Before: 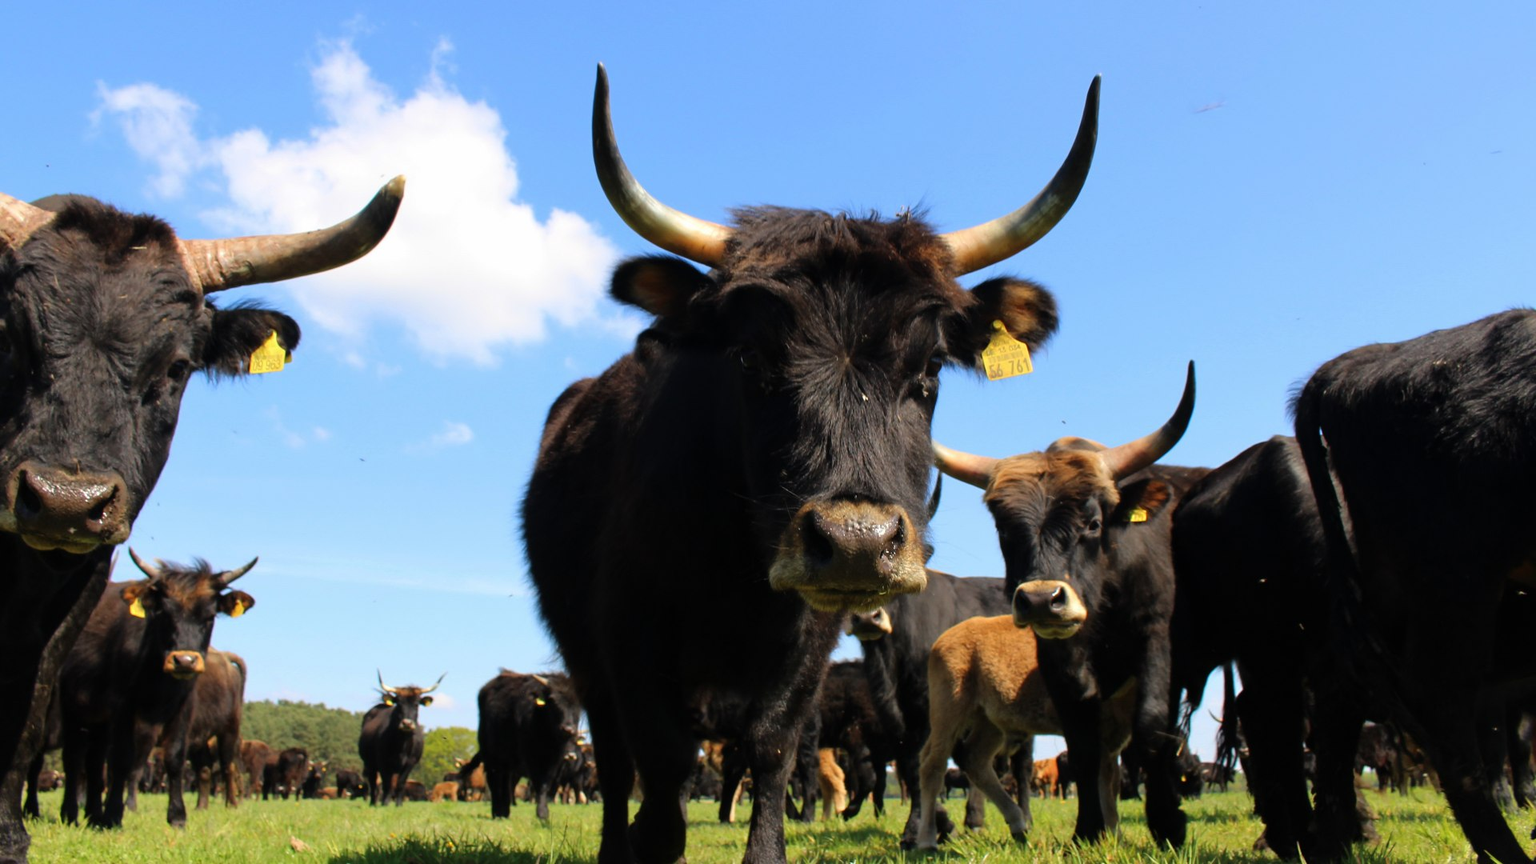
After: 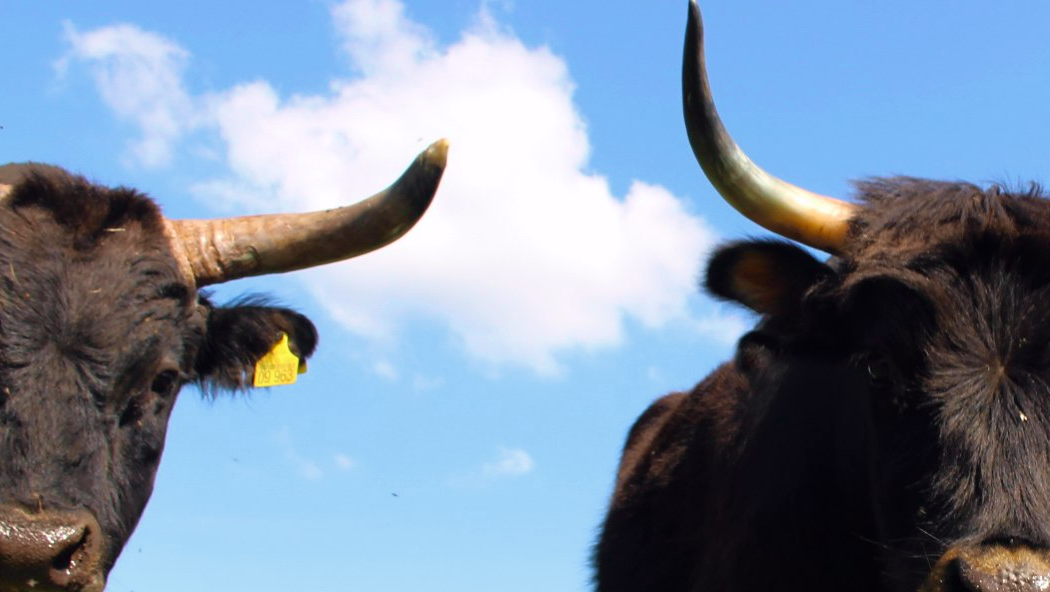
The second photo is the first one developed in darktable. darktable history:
crop and rotate: left 3.047%, top 7.509%, right 42.236%, bottom 37.598%
tone curve: curves: ch0 [(0, 0) (0.15, 0.17) (0.452, 0.437) (0.611, 0.588) (0.751, 0.749) (1, 1)]; ch1 [(0, 0) (0.325, 0.327) (0.413, 0.442) (0.475, 0.467) (0.512, 0.522) (0.541, 0.55) (0.617, 0.612) (0.695, 0.697) (1, 1)]; ch2 [(0, 0) (0.386, 0.397) (0.452, 0.459) (0.505, 0.498) (0.536, 0.546) (0.574, 0.571) (0.633, 0.653) (1, 1)], color space Lab, independent channels, preserve colors none
